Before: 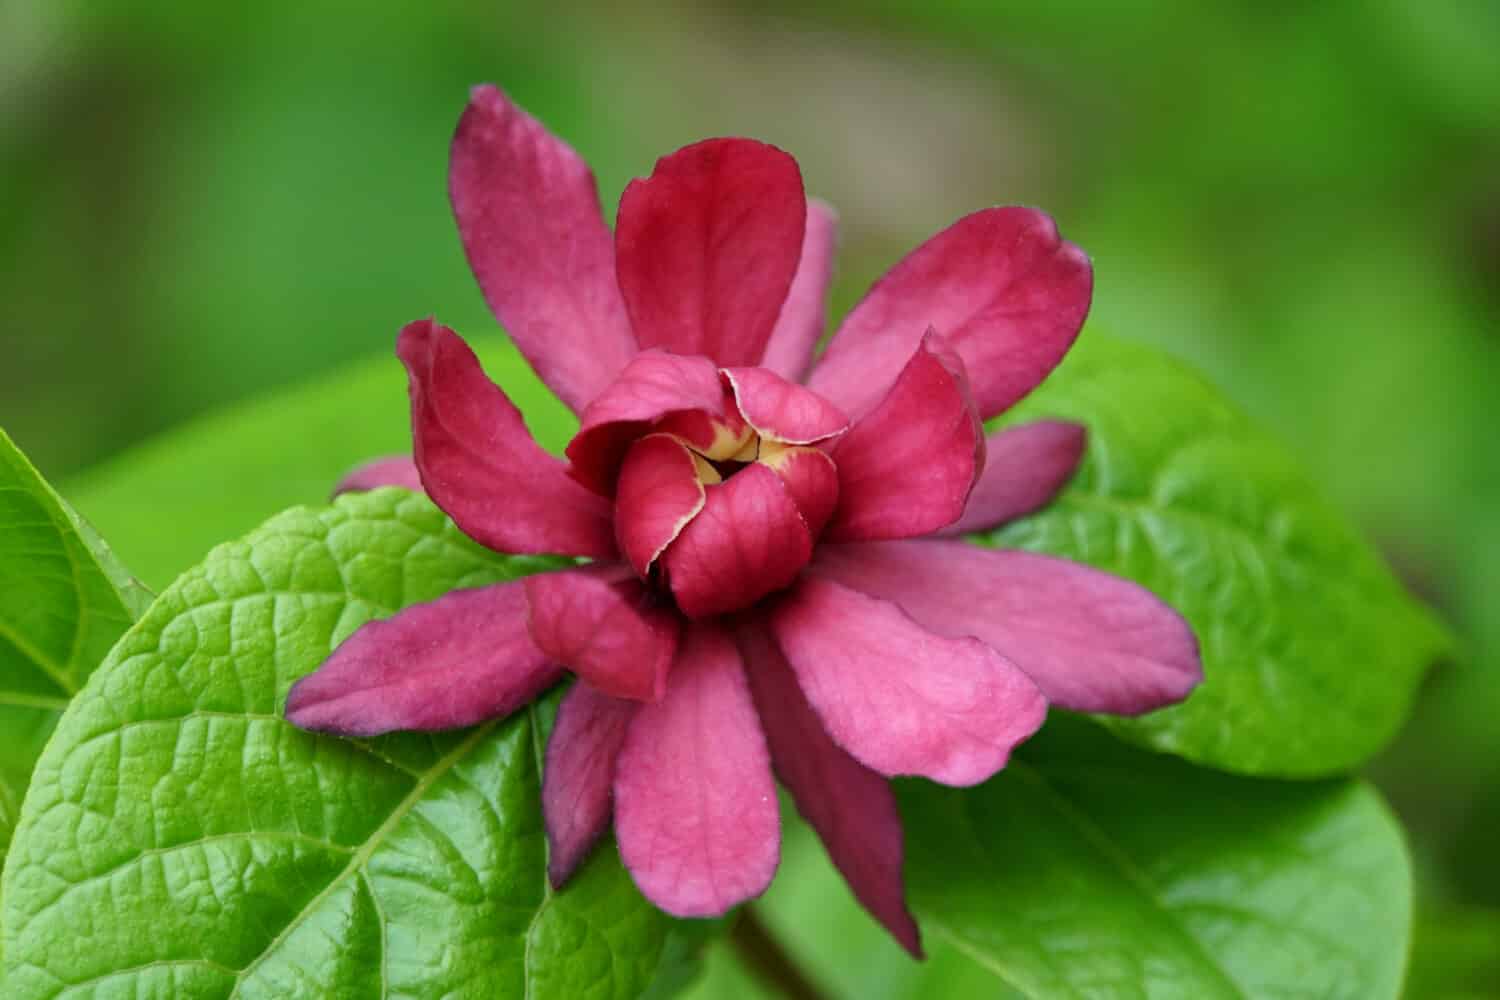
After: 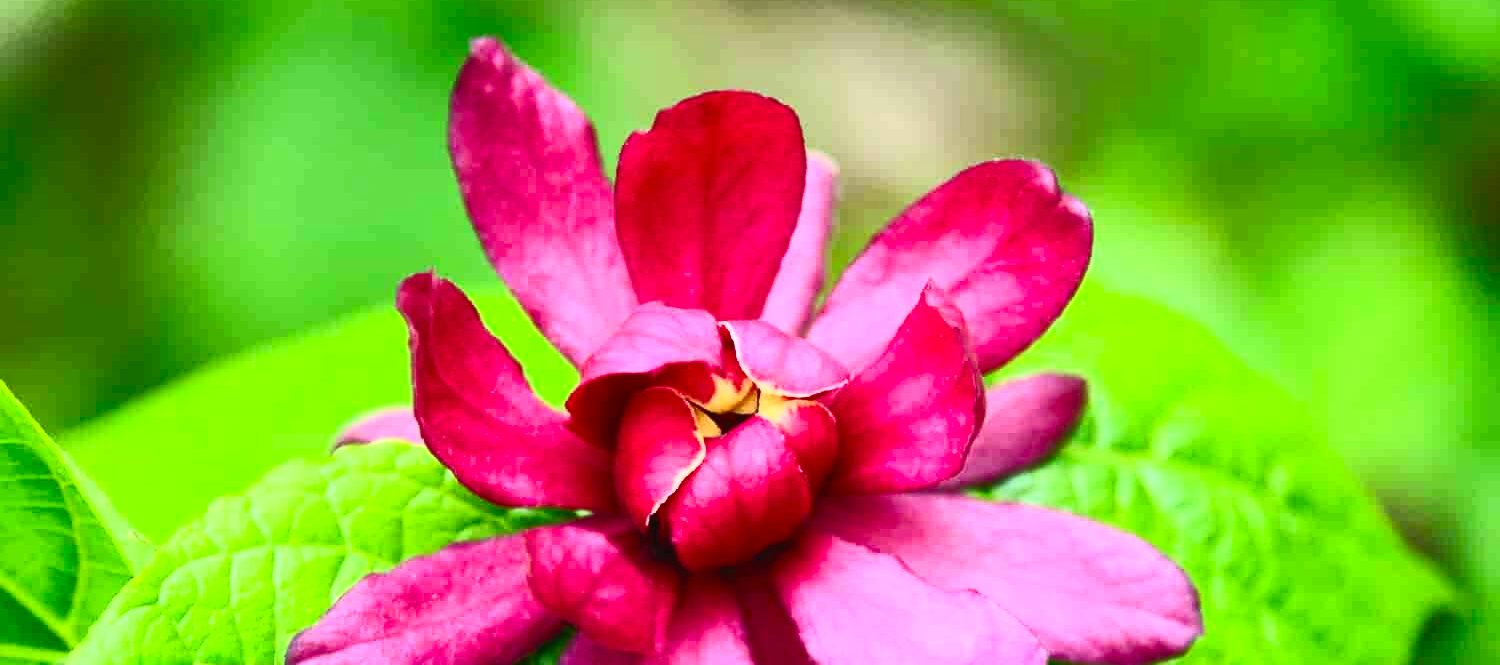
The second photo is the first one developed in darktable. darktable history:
contrast brightness saturation: contrast 0.811, brightness 0.598, saturation 0.582
crop and rotate: top 4.729%, bottom 28.733%
